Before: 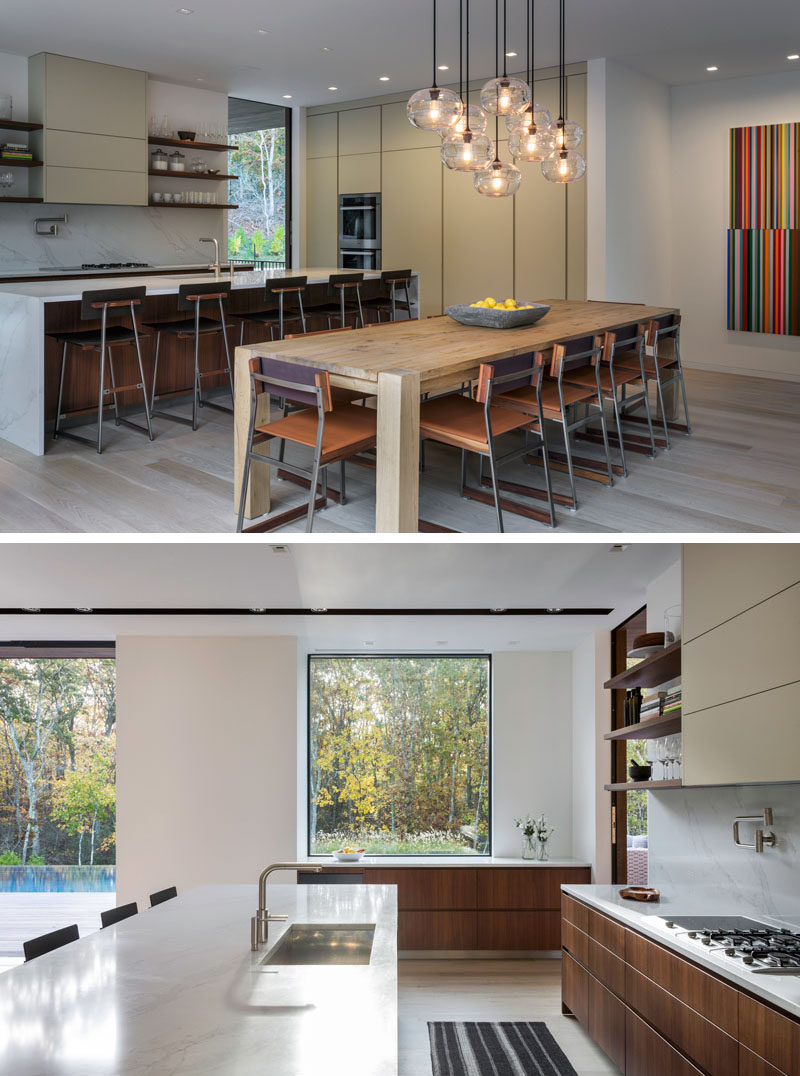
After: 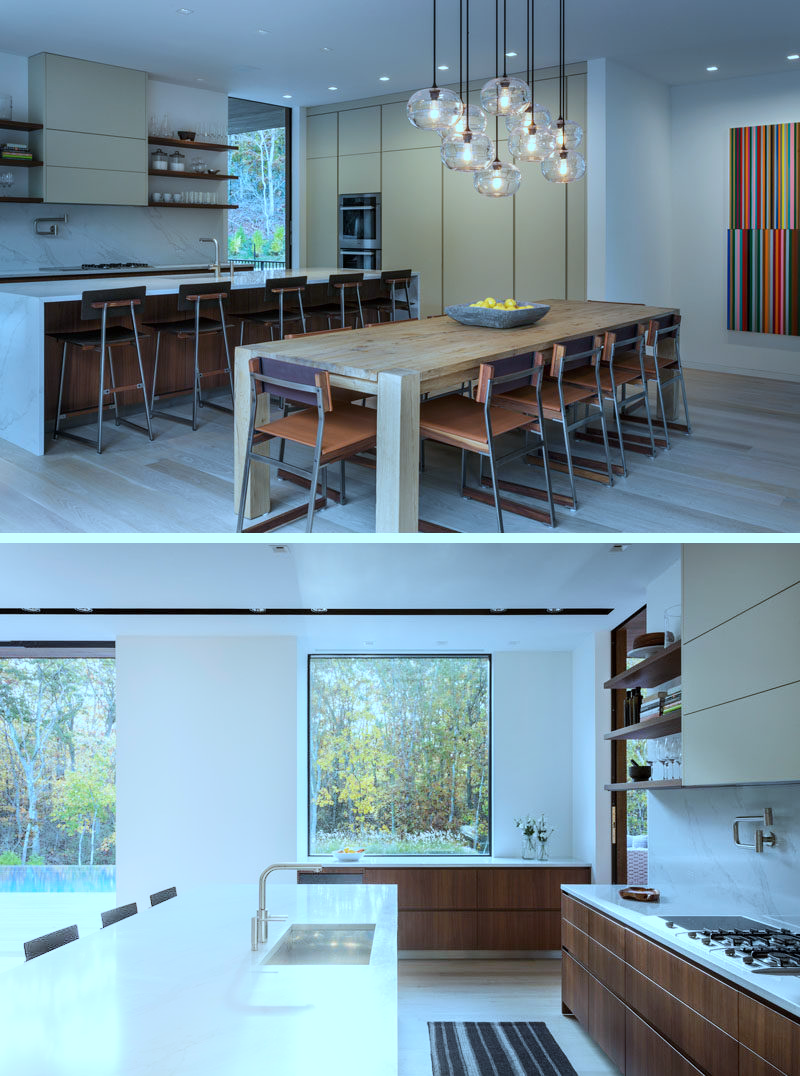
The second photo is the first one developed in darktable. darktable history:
white balance: red 0.926, green 1.003, blue 1.133
color correction: highlights a* -10.04, highlights b* -10.37
shadows and highlights: shadows -21.3, highlights 100, soften with gaussian
